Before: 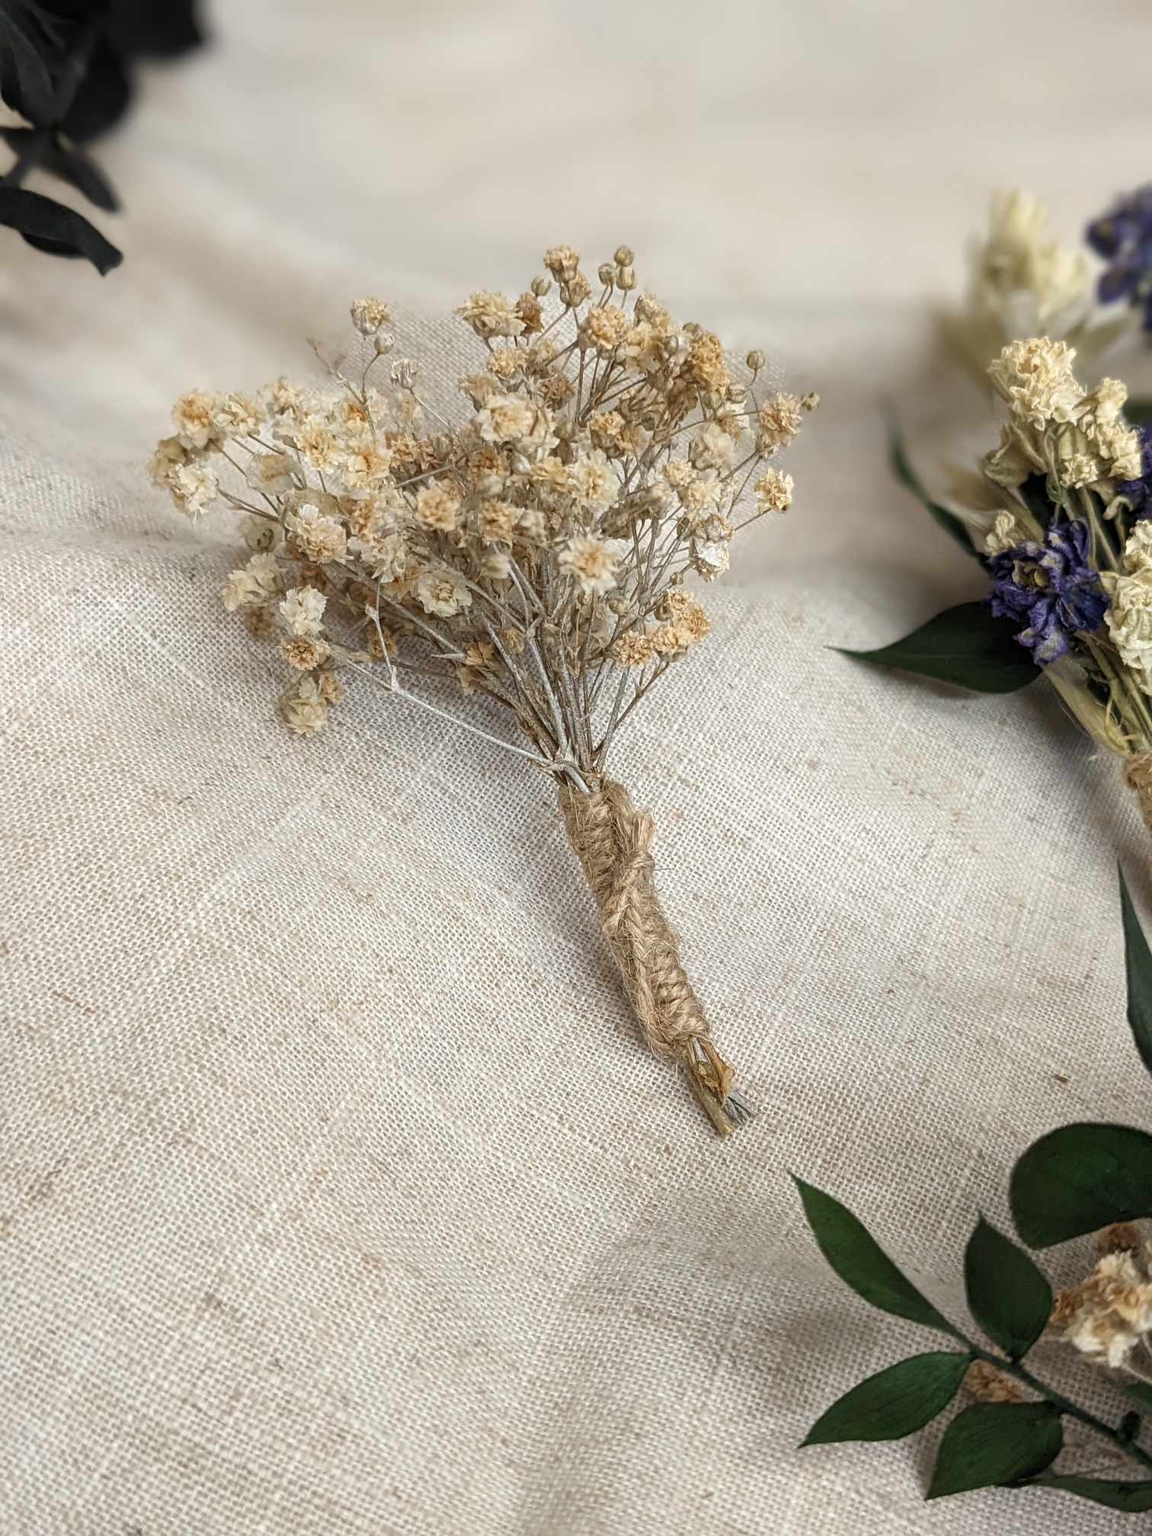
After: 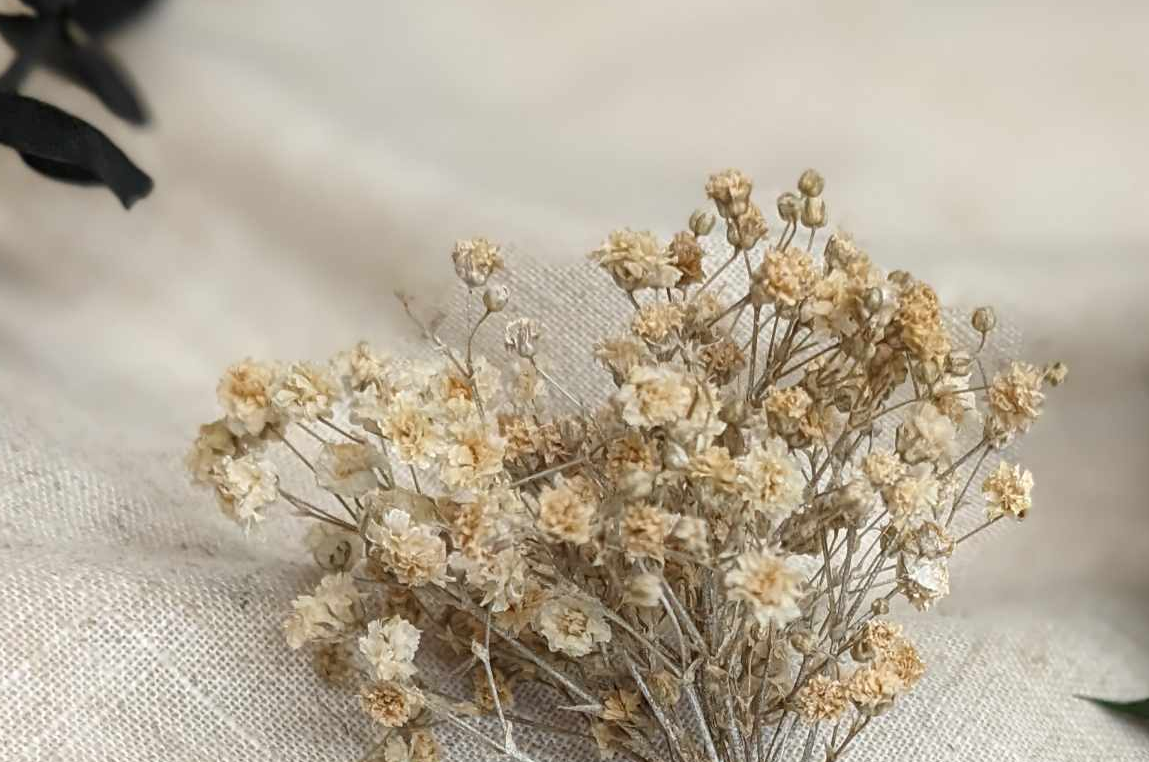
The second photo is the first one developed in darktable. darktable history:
crop: left 0.577%, top 7.639%, right 23.42%, bottom 54.559%
